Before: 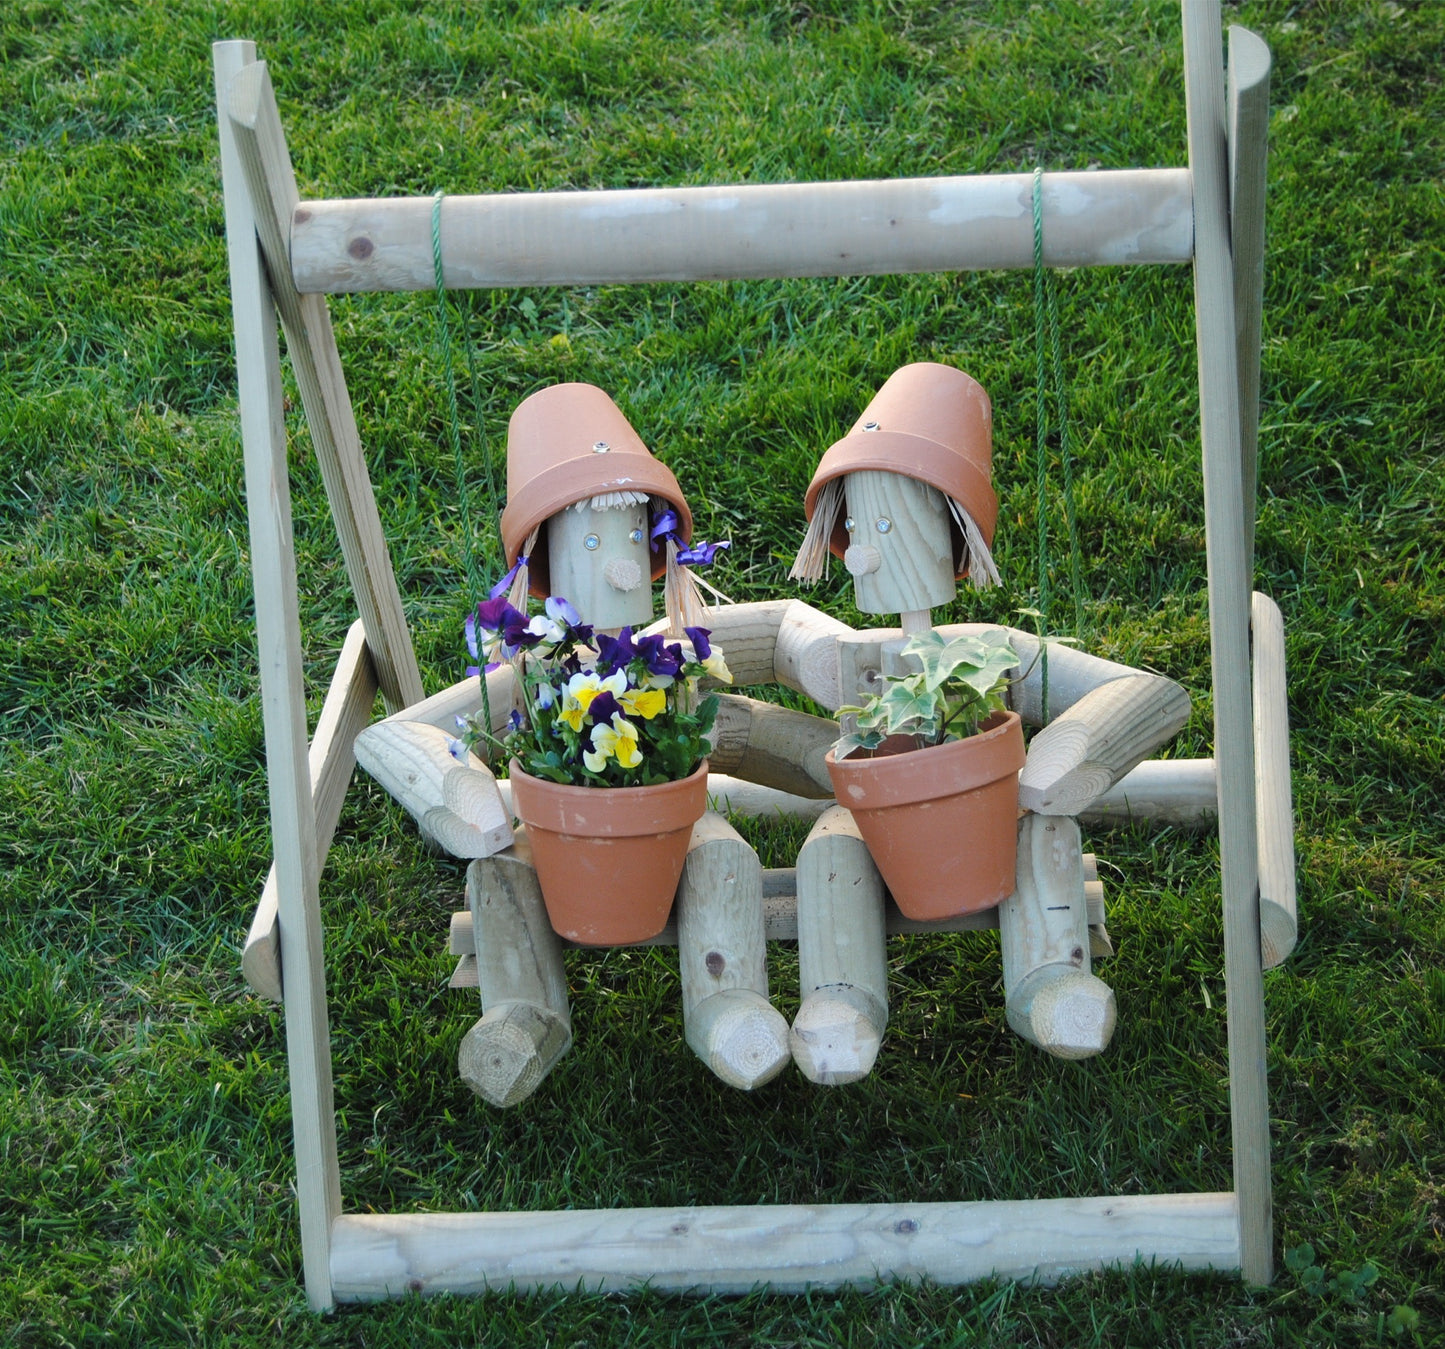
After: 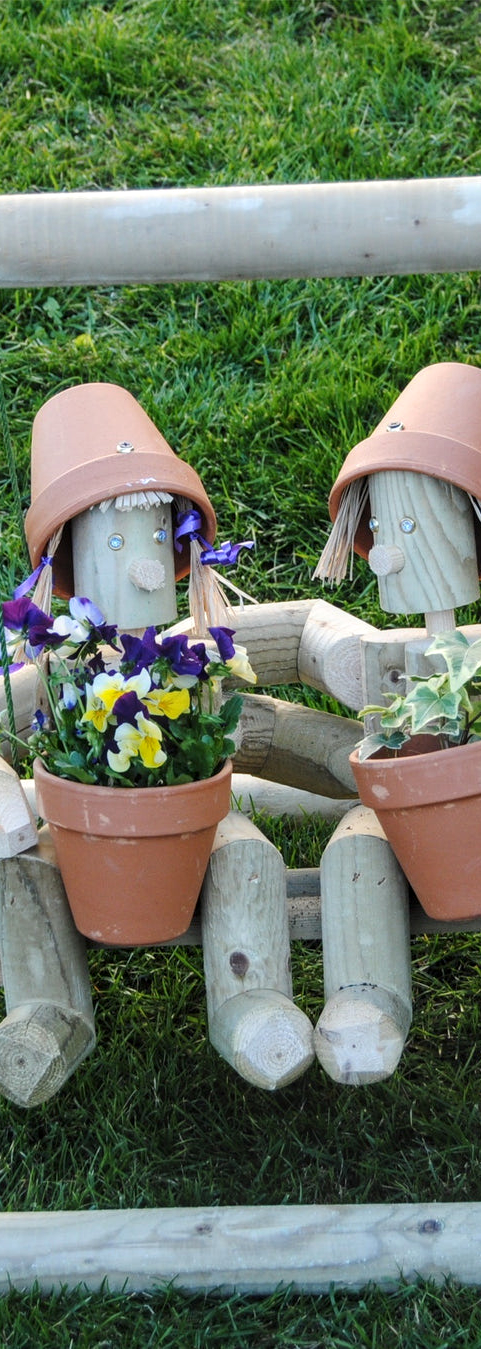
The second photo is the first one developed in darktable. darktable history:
contrast brightness saturation: contrast 0.103, brightness 0.023, saturation 0.023
local contrast: on, module defaults
tone equalizer: on, module defaults
crop: left 32.98%, right 33.691%
